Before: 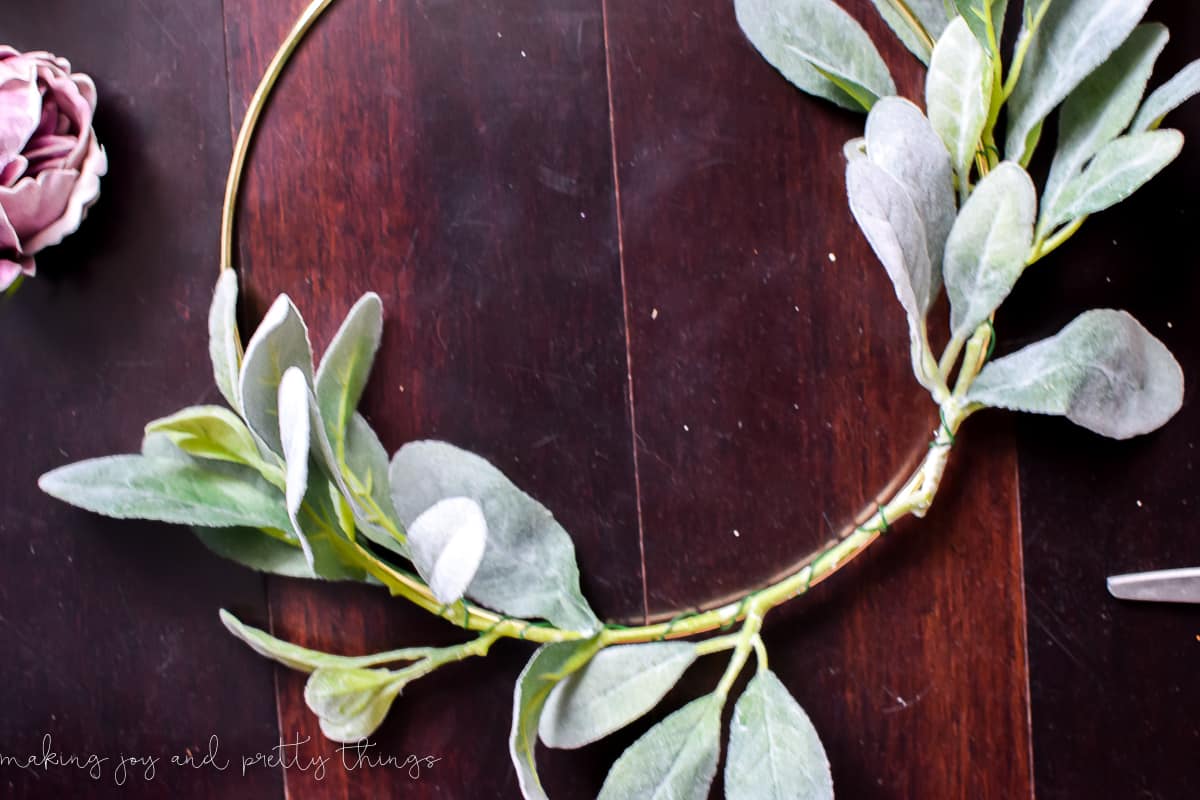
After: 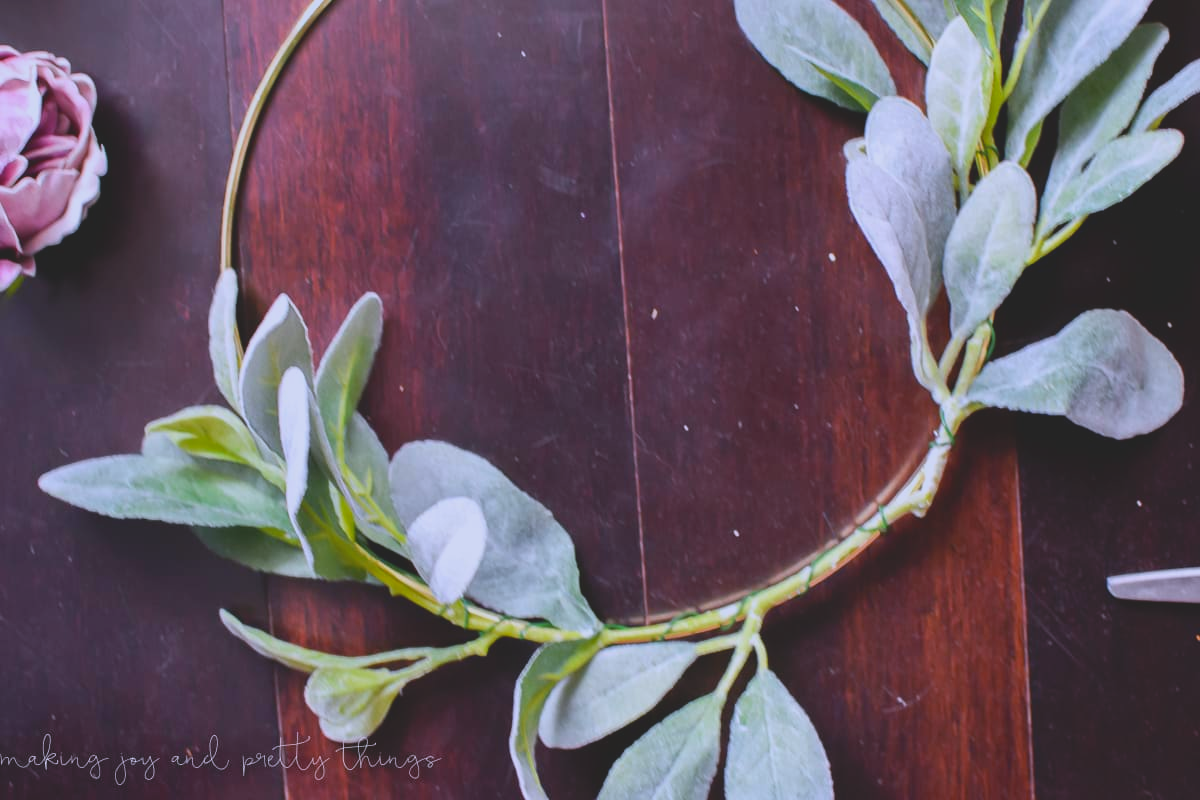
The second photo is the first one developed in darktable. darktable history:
contrast brightness saturation: contrast -0.28
white balance: red 0.967, blue 1.119, emerald 0.756
